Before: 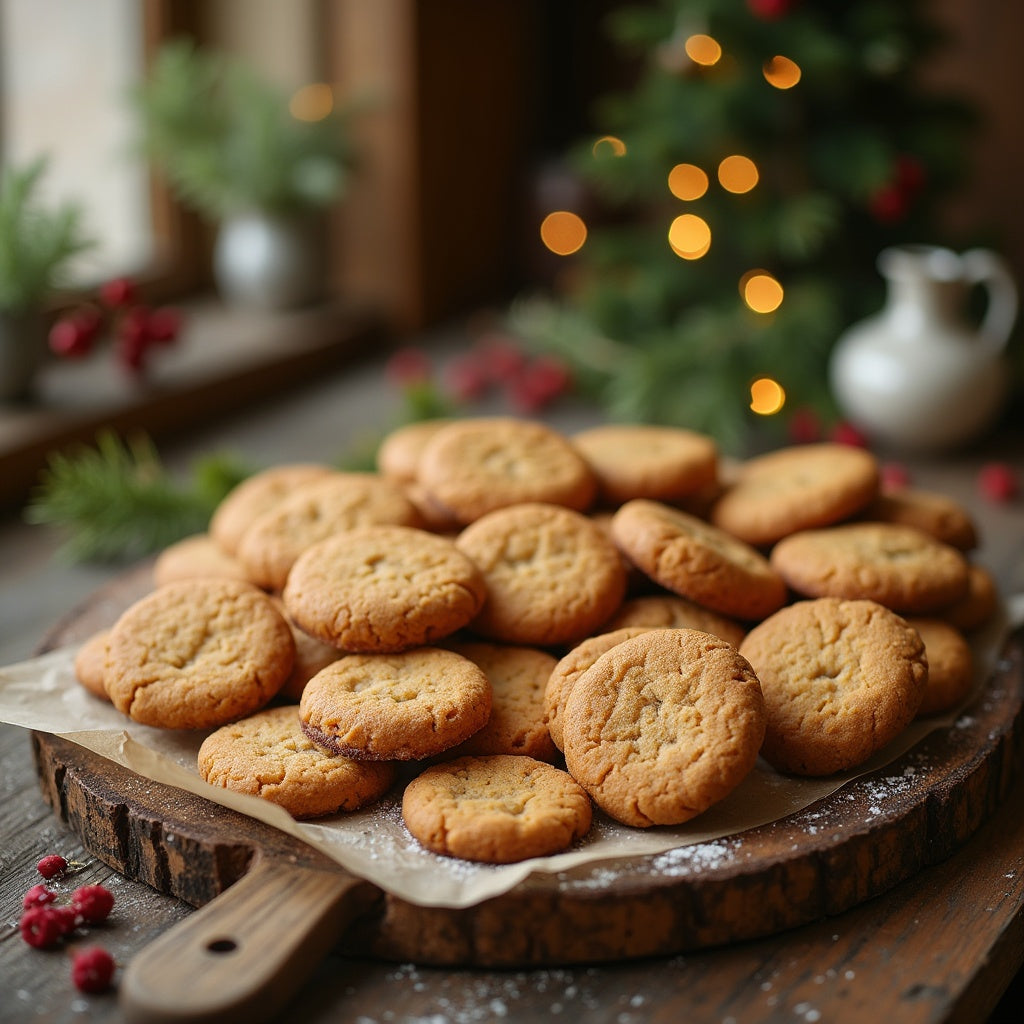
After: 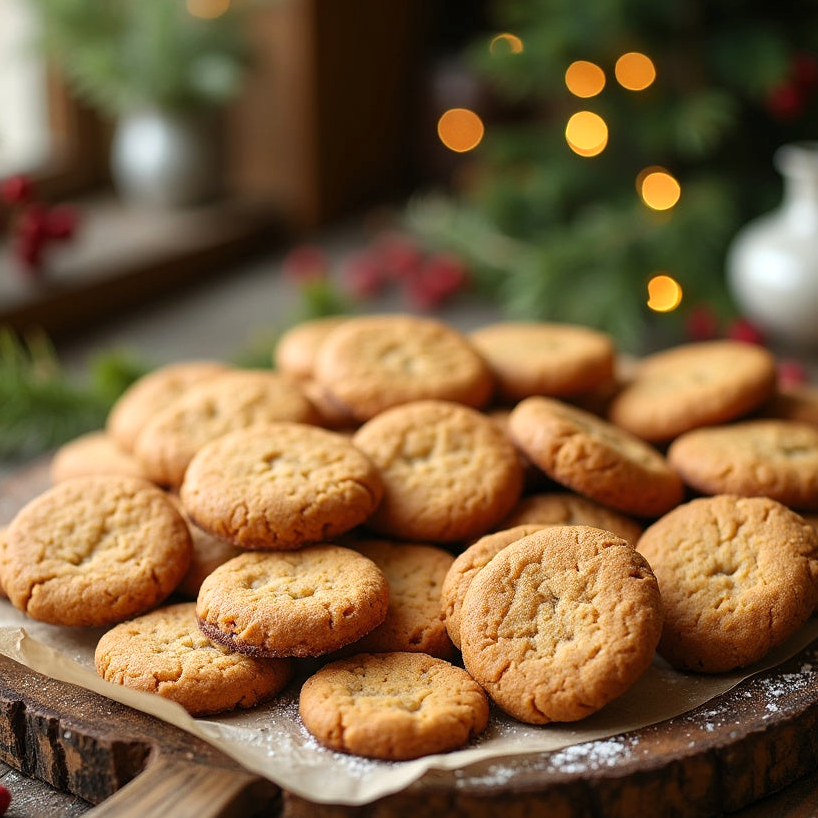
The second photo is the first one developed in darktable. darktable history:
crop and rotate: left 10.071%, top 10.071%, right 10.02%, bottom 10.02%
levels: mode automatic, black 0.023%, white 99.97%, levels [0.062, 0.494, 0.925]
color balance: contrast -0.5%
